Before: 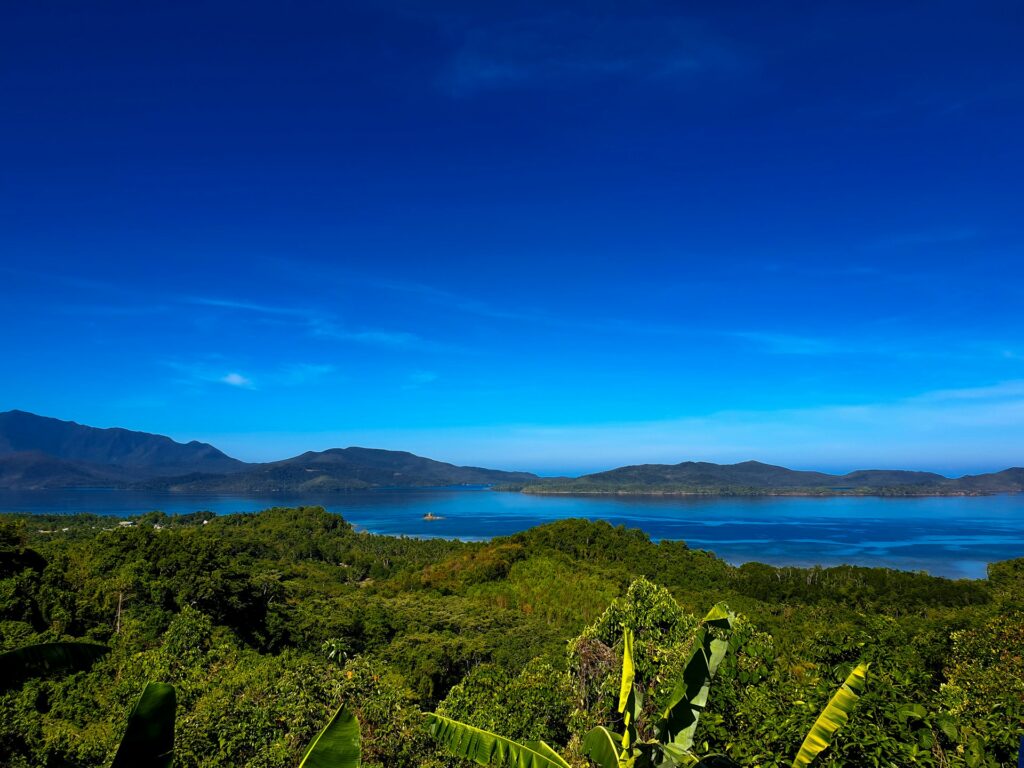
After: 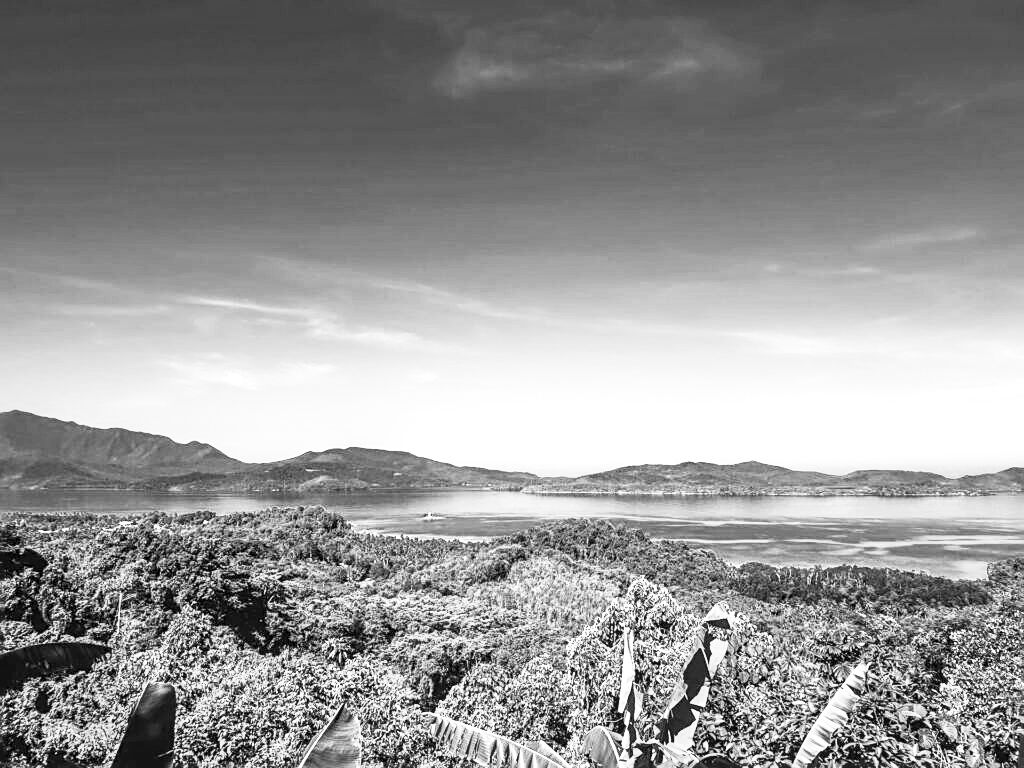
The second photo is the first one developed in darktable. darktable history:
color calibration: illuminant as shot in camera, adaptation linear Bradford (ICC v4), x 0.406, y 0.405, temperature 3570.35 K, saturation algorithm version 1 (2020)
exposure: black level correction -0.001, exposure 0.9 EV, compensate exposure bias true, compensate highlight preservation false
contrast brightness saturation: contrast 0.53, brightness 0.47, saturation -1
local contrast: on, module defaults
tone equalizer: -8 EV 1 EV, -7 EV 1 EV, -6 EV 1 EV, -5 EV 1 EV, -4 EV 1 EV, -3 EV 0.75 EV, -2 EV 0.5 EV, -1 EV 0.25 EV
sharpen: on, module defaults
